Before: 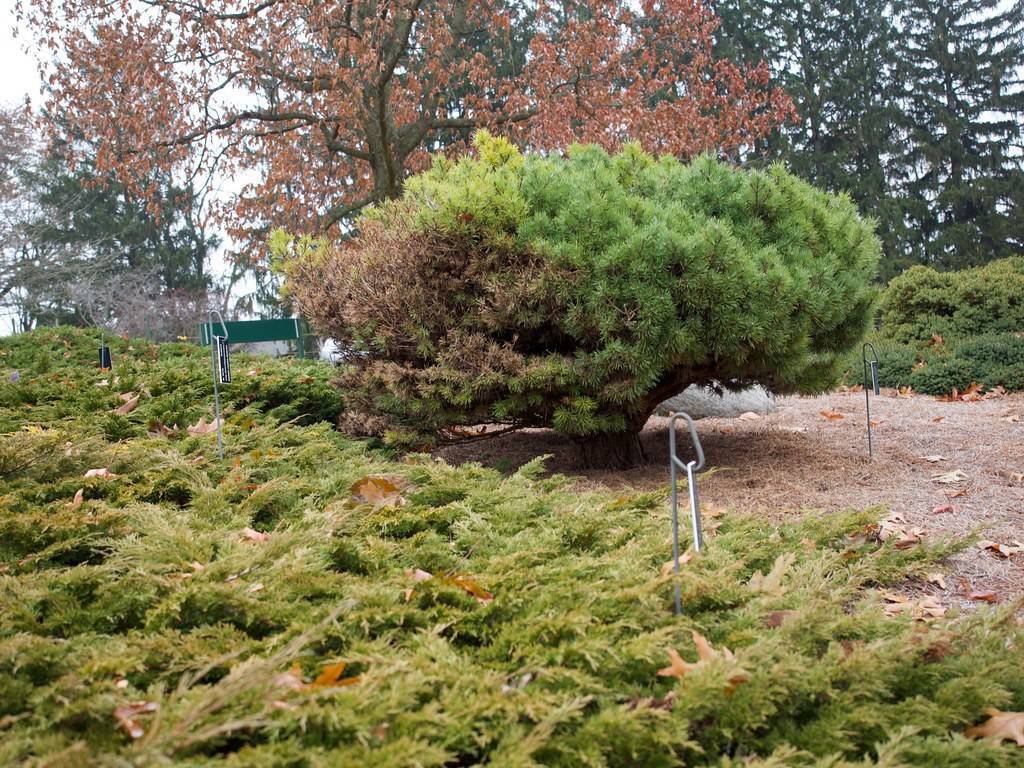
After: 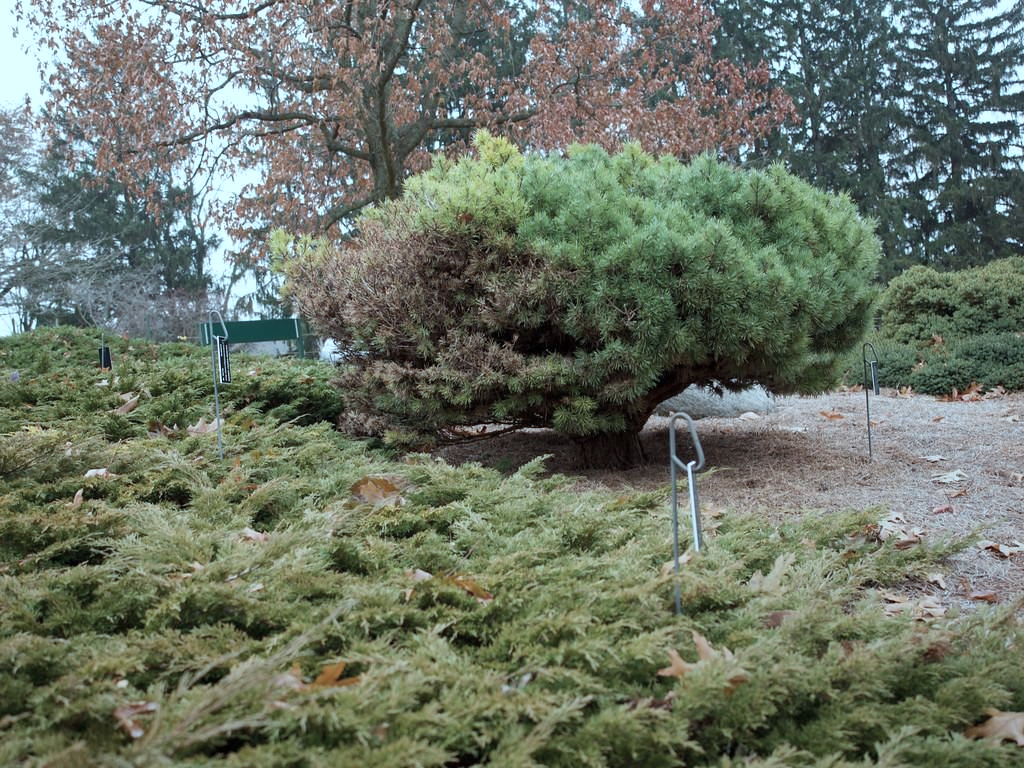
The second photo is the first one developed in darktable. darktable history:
graduated density: rotation -180°, offset 24.95
color correction: highlights a* -12.64, highlights b* -18.1, saturation 0.7
